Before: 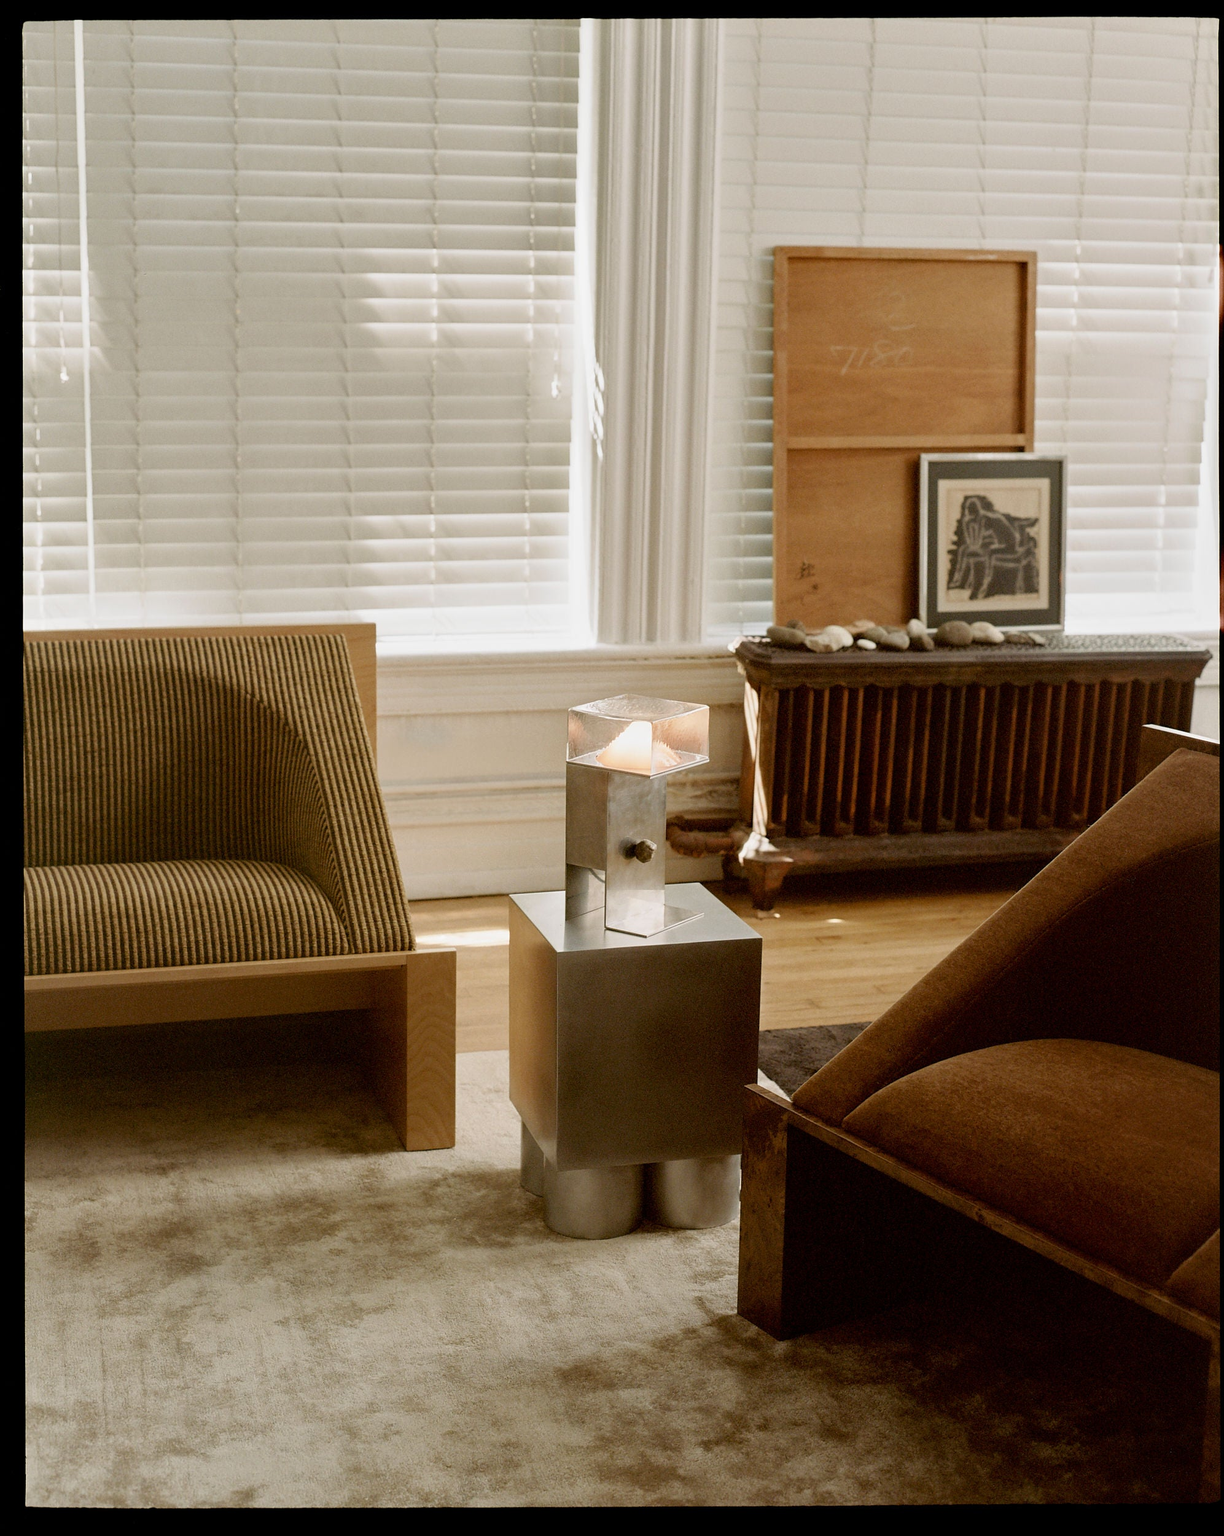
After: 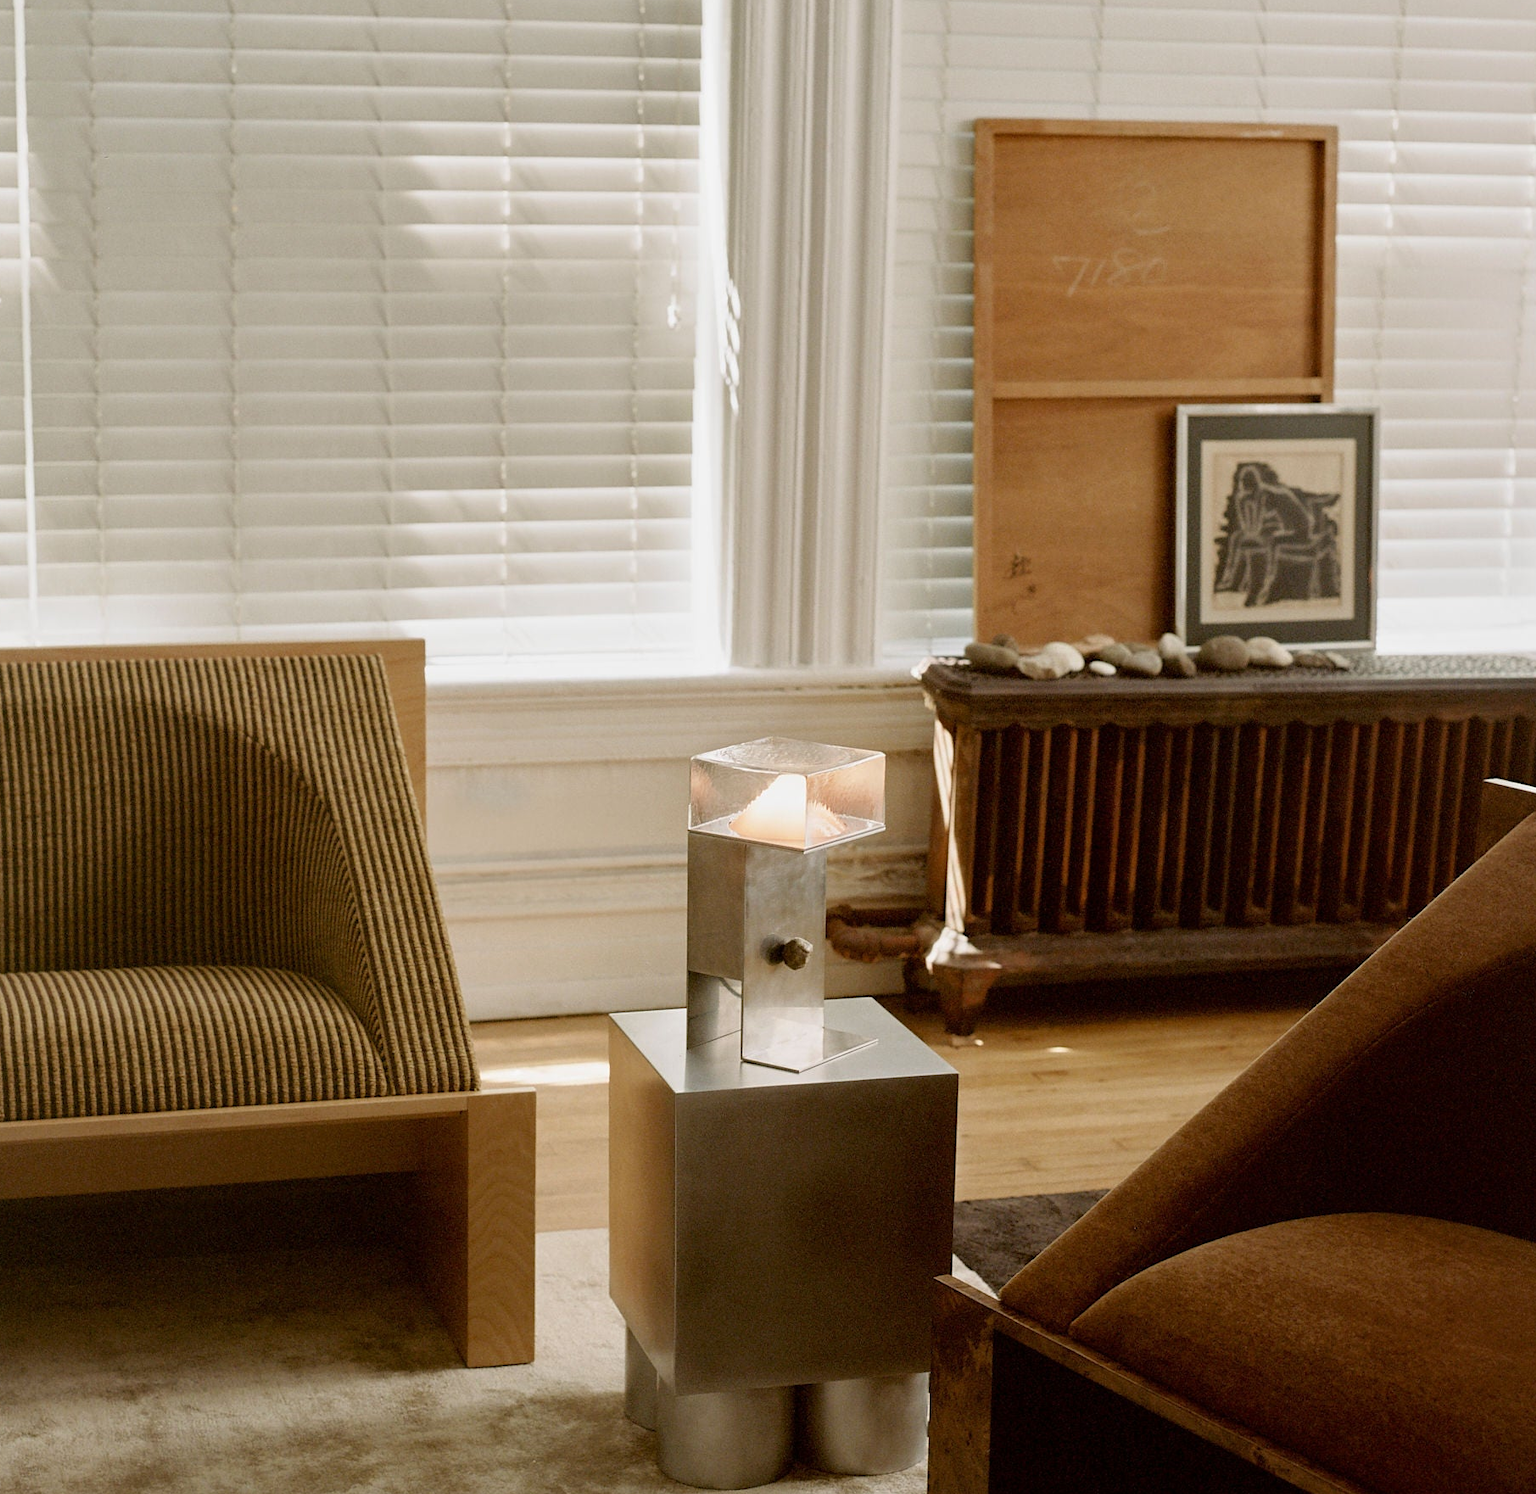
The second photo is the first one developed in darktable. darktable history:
crop: left 5.612%, top 10.464%, right 3.488%, bottom 19.028%
